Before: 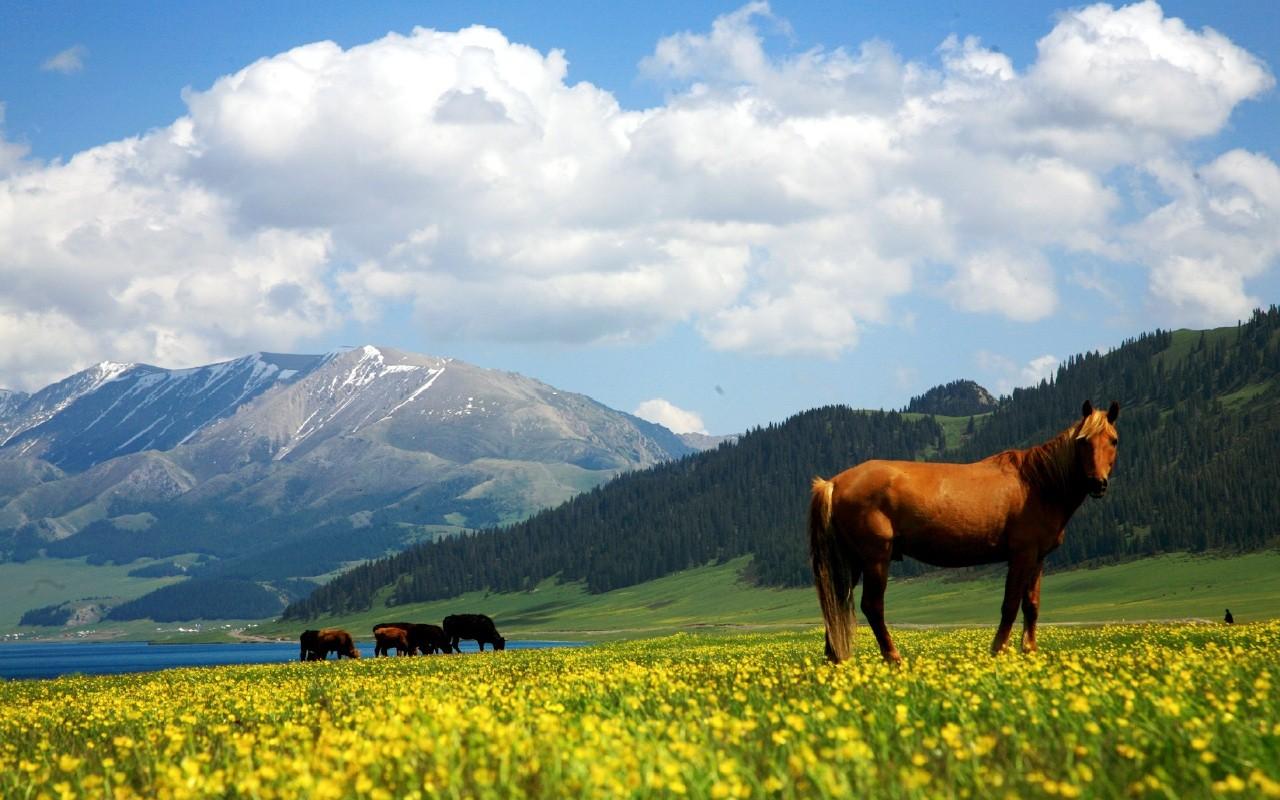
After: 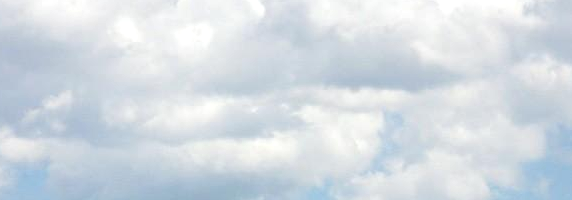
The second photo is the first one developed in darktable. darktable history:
crop: left 28.64%, top 16.832%, right 26.637%, bottom 58.055%
local contrast: on, module defaults
